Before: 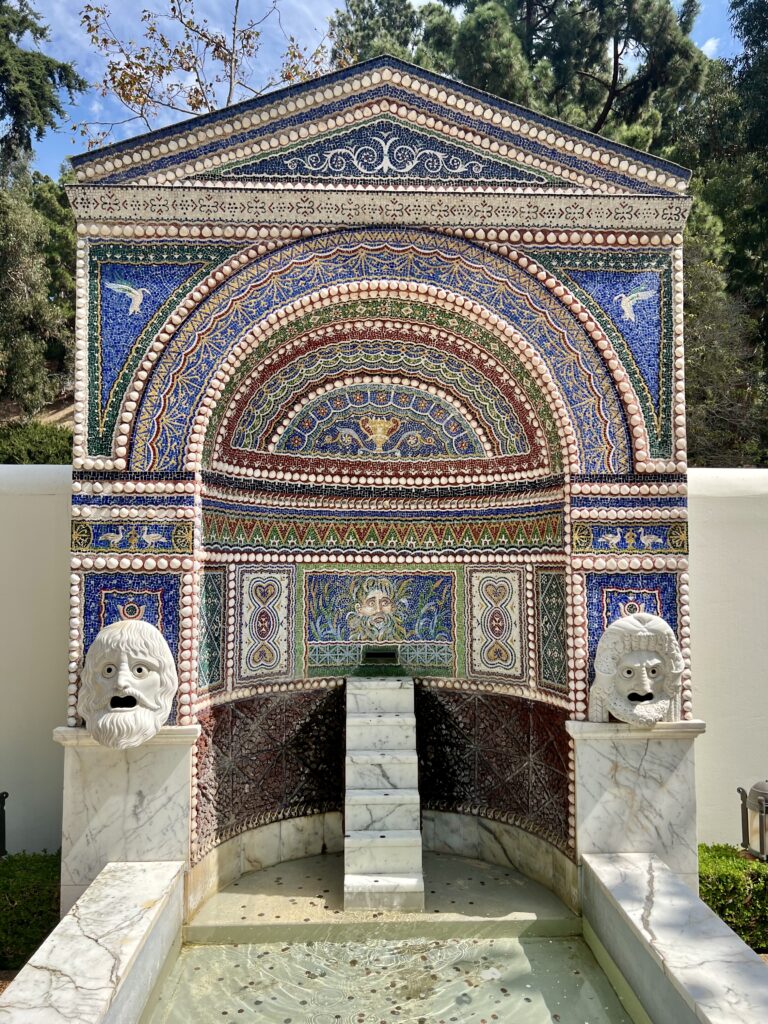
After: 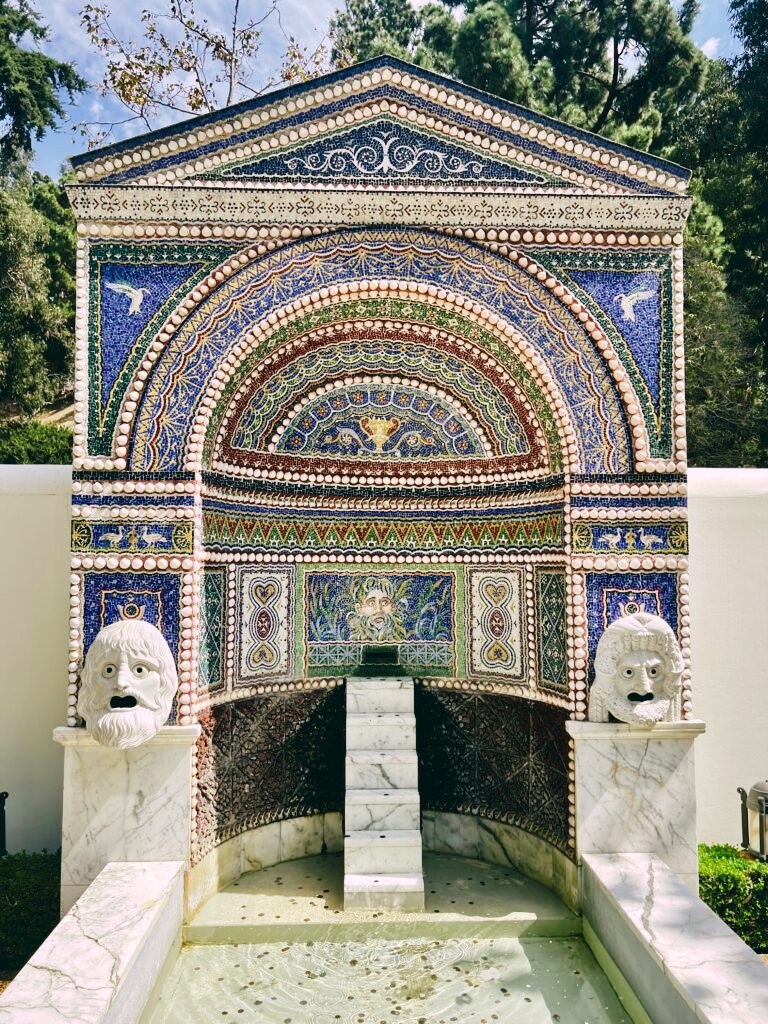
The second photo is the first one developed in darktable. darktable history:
tone curve: curves: ch0 [(0, 0) (0.003, 0.042) (0.011, 0.043) (0.025, 0.047) (0.044, 0.059) (0.069, 0.07) (0.1, 0.085) (0.136, 0.107) (0.177, 0.139) (0.224, 0.185) (0.277, 0.258) (0.335, 0.34) (0.399, 0.434) (0.468, 0.526) (0.543, 0.623) (0.623, 0.709) (0.709, 0.794) (0.801, 0.866) (0.898, 0.919) (1, 1)], preserve colors none
color look up table: target L [101.83, 98.42, 91.95, 85.73, 75.63, 70.49, 70.93, 70.28, 52.98, 50.78, 25.52, 201.25, 84.61, 80.57, 70.53, 60.46, 57.16, 61.27, 55.58, 49.46, 47.46, 43.63, 30.27, 24.55, 23.4, 9.722, 96.53, 76.55, 75.72, 63.94, 64.26, 58.74, 53.73, 48.64, 56.46, 38.37, 34.04, 34.18, 17.13, 18.76, 14.32, 92.32, 89.39, 69.79, 63.56, 66.14, 42.12, 32.62, 12.25], target a [-2.765, -26.35, -29.57, -18.59, -18.45, -1.486, -51.64, -24.48, -43.2, -21.07, -22.07, 0, 12.03, 4.698, 26.91, 39.76, 31.22, 6.415, 50.34, 68.12, 55.93, 24.29, 2.74, 29.41, -5.442, 13.09, 15.28, 9.616, 29.72, 24.97, 50.47, 63.94, 15.19, 5.965, 55.41, 51.42, 32.91, 45.98, 9.613, 24.72, 18.91, -26.34, -21.1, -1.169, -6.884, -27.02, -8.6, -12.74, -20.31], target b [14.68, 38.44, 16.85, 7.01, 21.95, 9.504, 40.33, 56.2, 32.87, 36.59, 14.37, -0.001, 23.11, 59.33, 47.77, 56.39, 18.74, 35.76, 41.97, 16.17, 50.05, 41.96, 2.315, 32.59, 23.11, 11.57, -7.29, -8.373, -2.279, -33.62, -7.483, -30.61, -58.19, -12.93, -50.29, -15.96, 2.116, -48.41, -30.53, -43.98, -17.83, -3.404, -18.68, -31.82, -11.45, 0.684, -31, -11.76, -6.171], num patches 49
